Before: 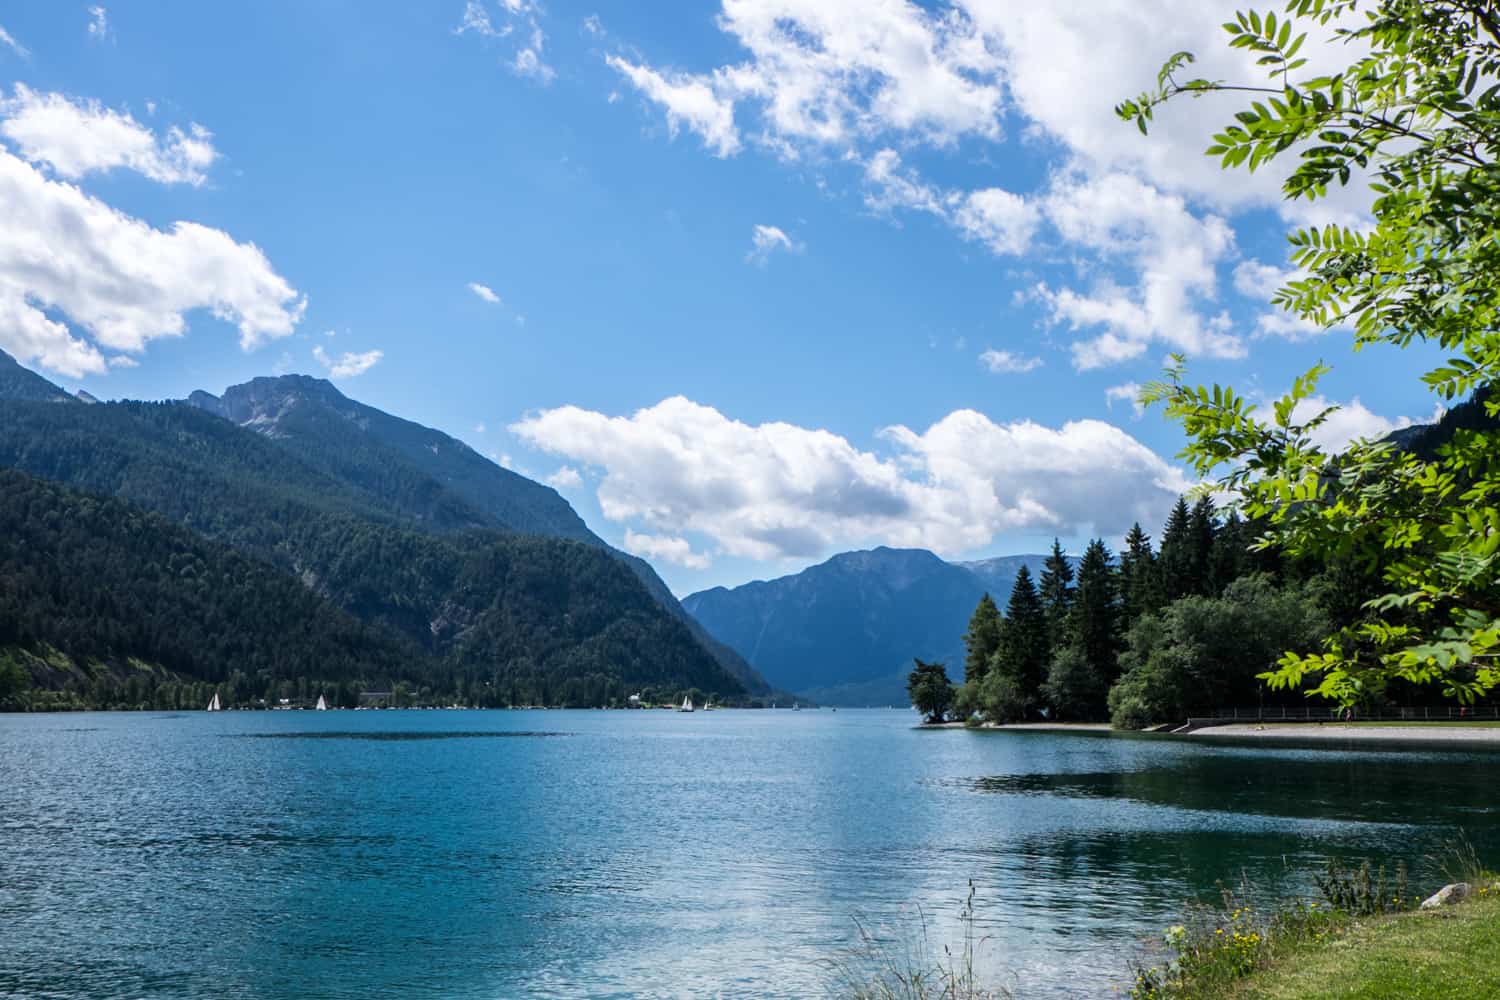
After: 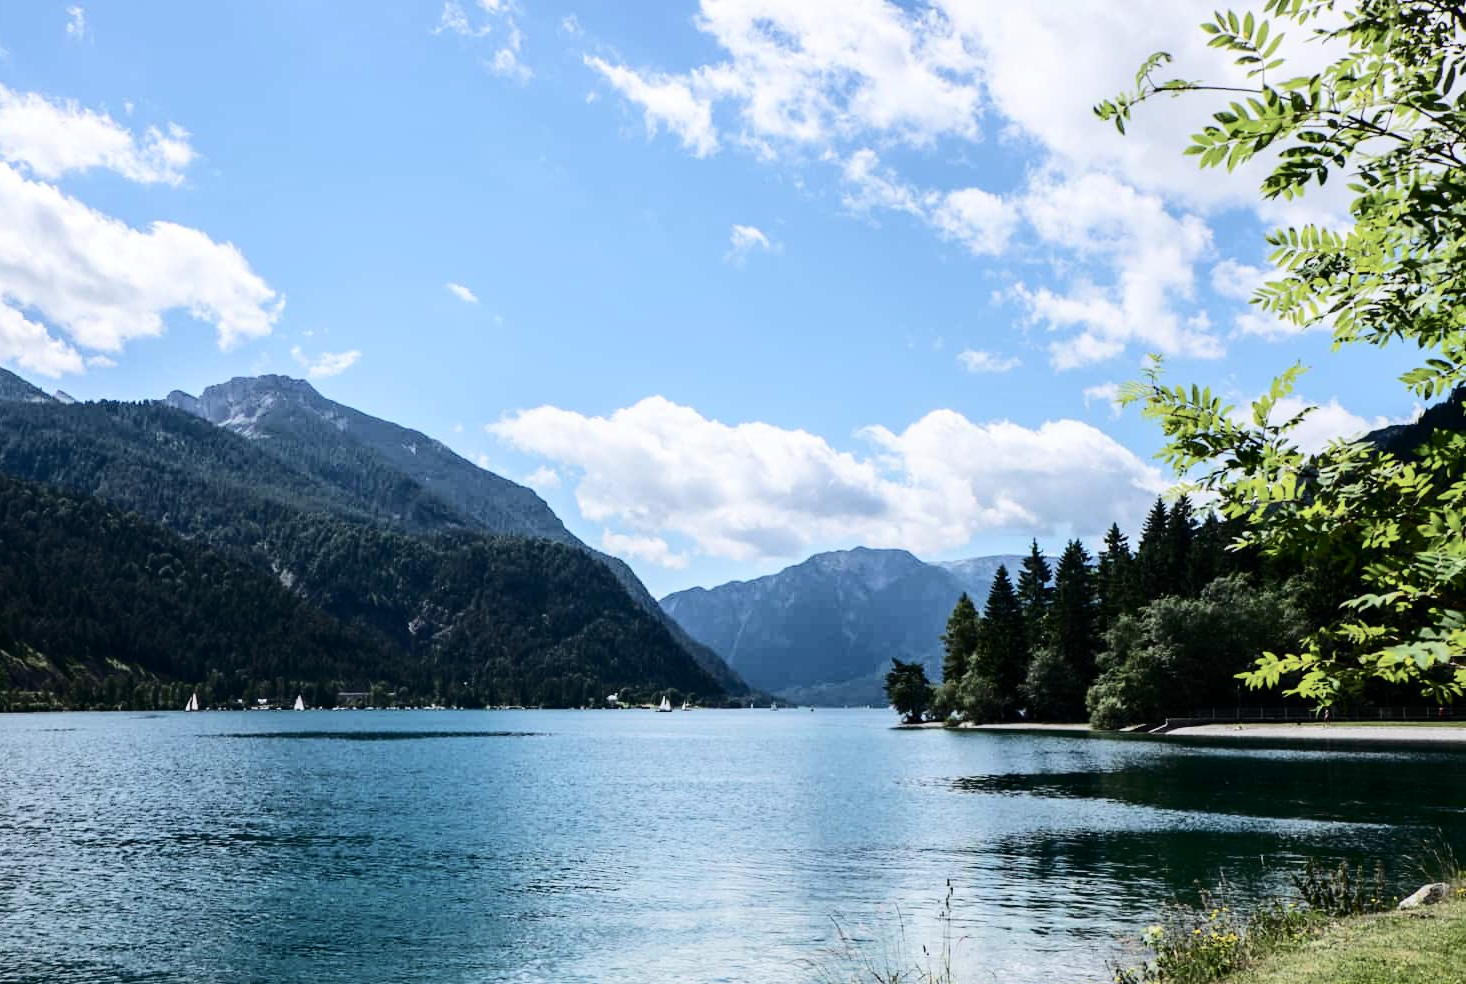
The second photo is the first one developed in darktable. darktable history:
tone curve: curves: ch0 [(0, 0) (0.003, 0.002) (0.011, 0.008) (0.025, 0.017) (0.044, 0.027) (0.069, 0.037) (0.1, 0.052) (0.136, 0.074) (0.177, 0.11) (0.224, 0.155) (0.277, 0.237) (0.335, 0.34) (0.399, 0.467) (0.468, 0.584) (0.543, 0.683) (0.623, 0.762) (0.709, 0.827) (0.801, 0.888) (0.898, 0.947) (1, 1)], color space Lab, independent channels, preserve colors none
color correction: highlights b* -0.007, saturation 0.817
crop and rotate: left 1.503%, right 0.728%, bottom 1.526%
haze removal: strength 0.092, compatibility mode true, adaptive false
